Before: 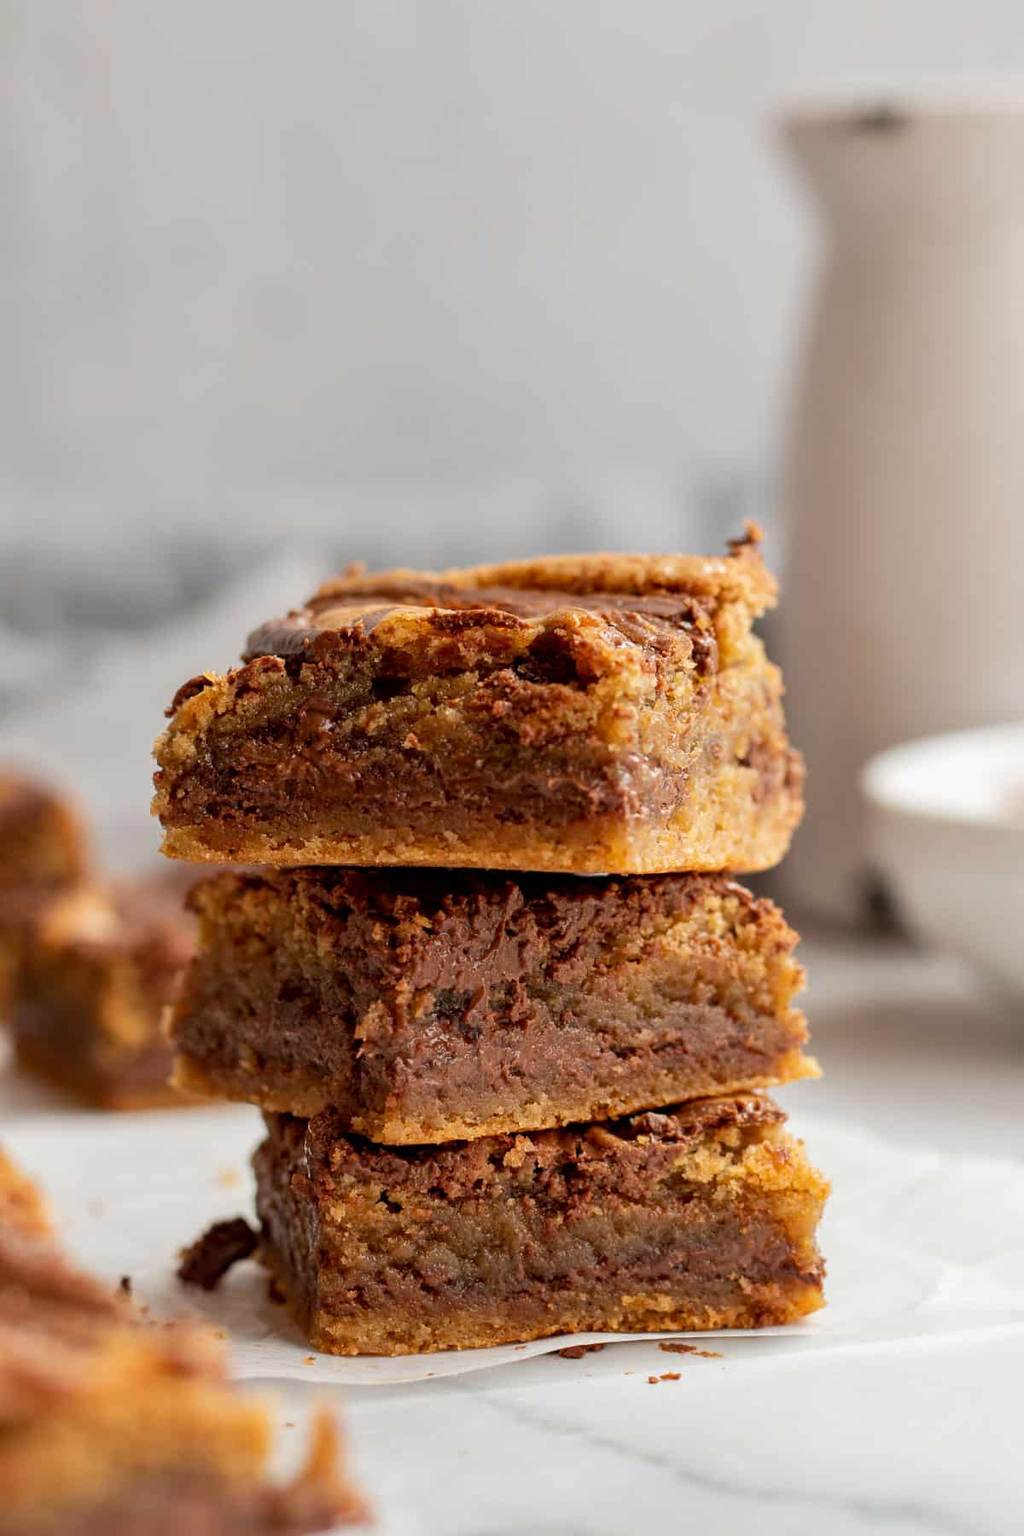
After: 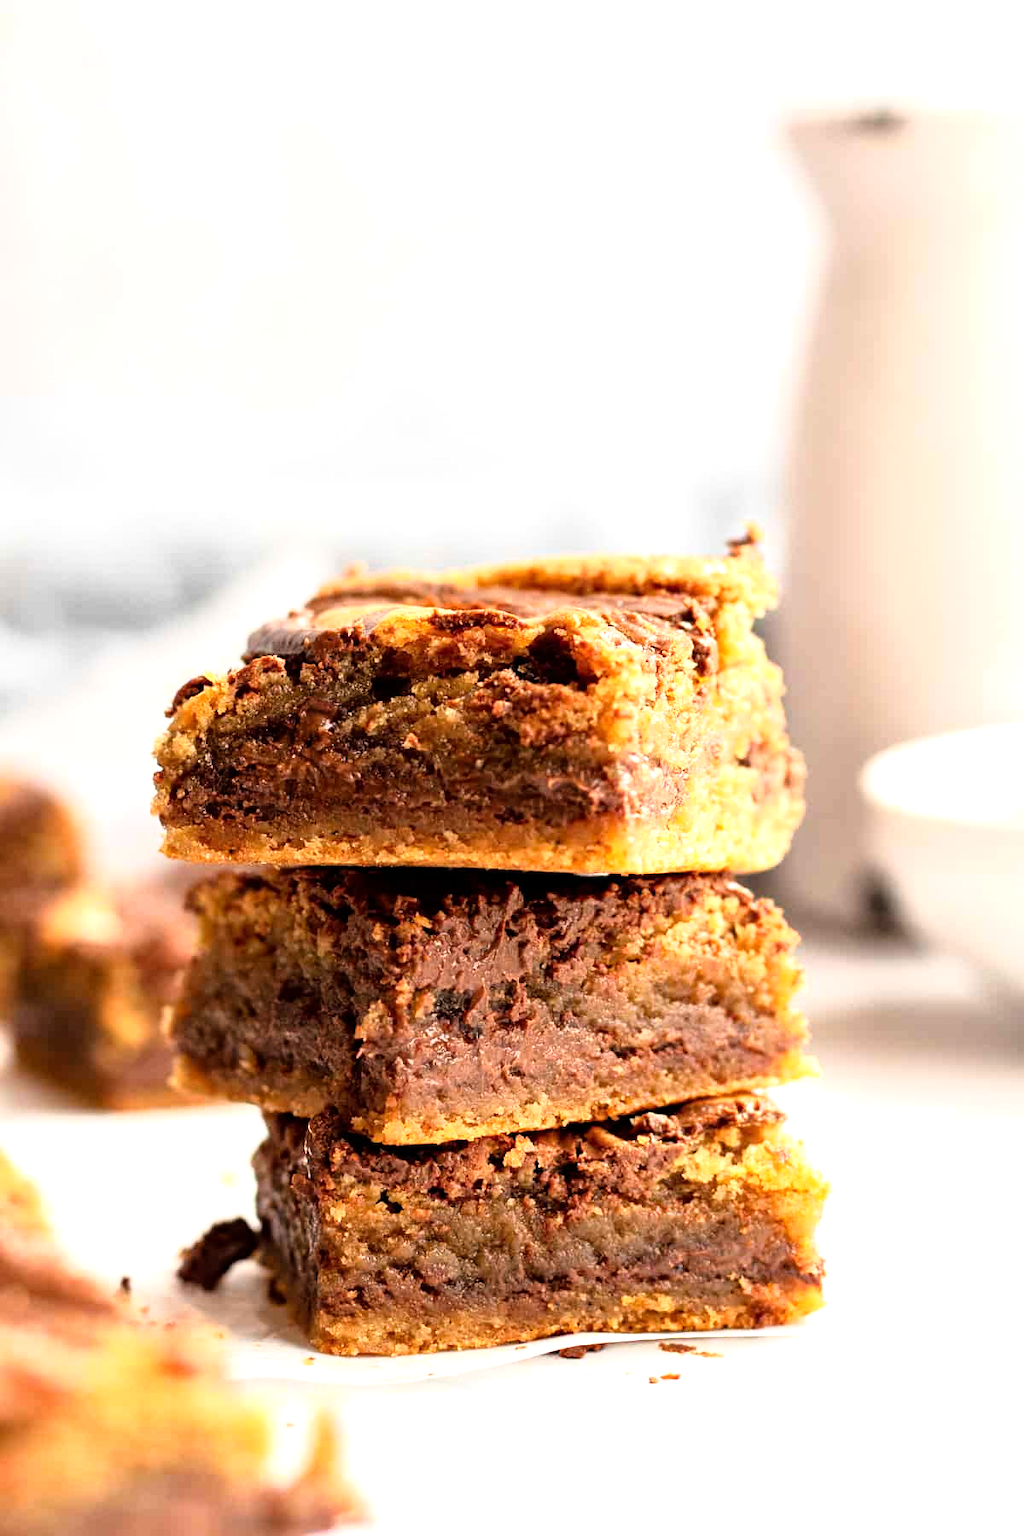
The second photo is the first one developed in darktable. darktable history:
color calibration: illuminant same as pipeline (D50), adaptation XYZ, x 0.346, y 0.358, temperature 5004.13 K
tone equalizer: -8 EV -1.07 EV, -7 EV -0.974 EV, -6 EV -0.836 EV, -5 EV -0.578 EV, -3 EV 0.562 EV, -2 EV 0.89 EV, -1 EV 0.99 EV, +0 EV 1.06 EV
tone curve: curves: ch0 [(0, 0) (0.003, 0.003) (0.011, 0.012) (0.025, 0.027) (0.044, 0.048) (0.069, 0.076) (0.1, 0.109) (0.136, 0.148) (0.177, 0.194) (0.224, 0.245) (0.277, 0.303) (0.335, 0.366) (0.399, 0.436) (0.468, 0.511) (0.543, 0.593) (0.623, 0.681) (0.709, 0.775) (0.801, 0.875) (0.898, 0.954) (1, 1)], color space Lab, linked channels, preserve colors none
